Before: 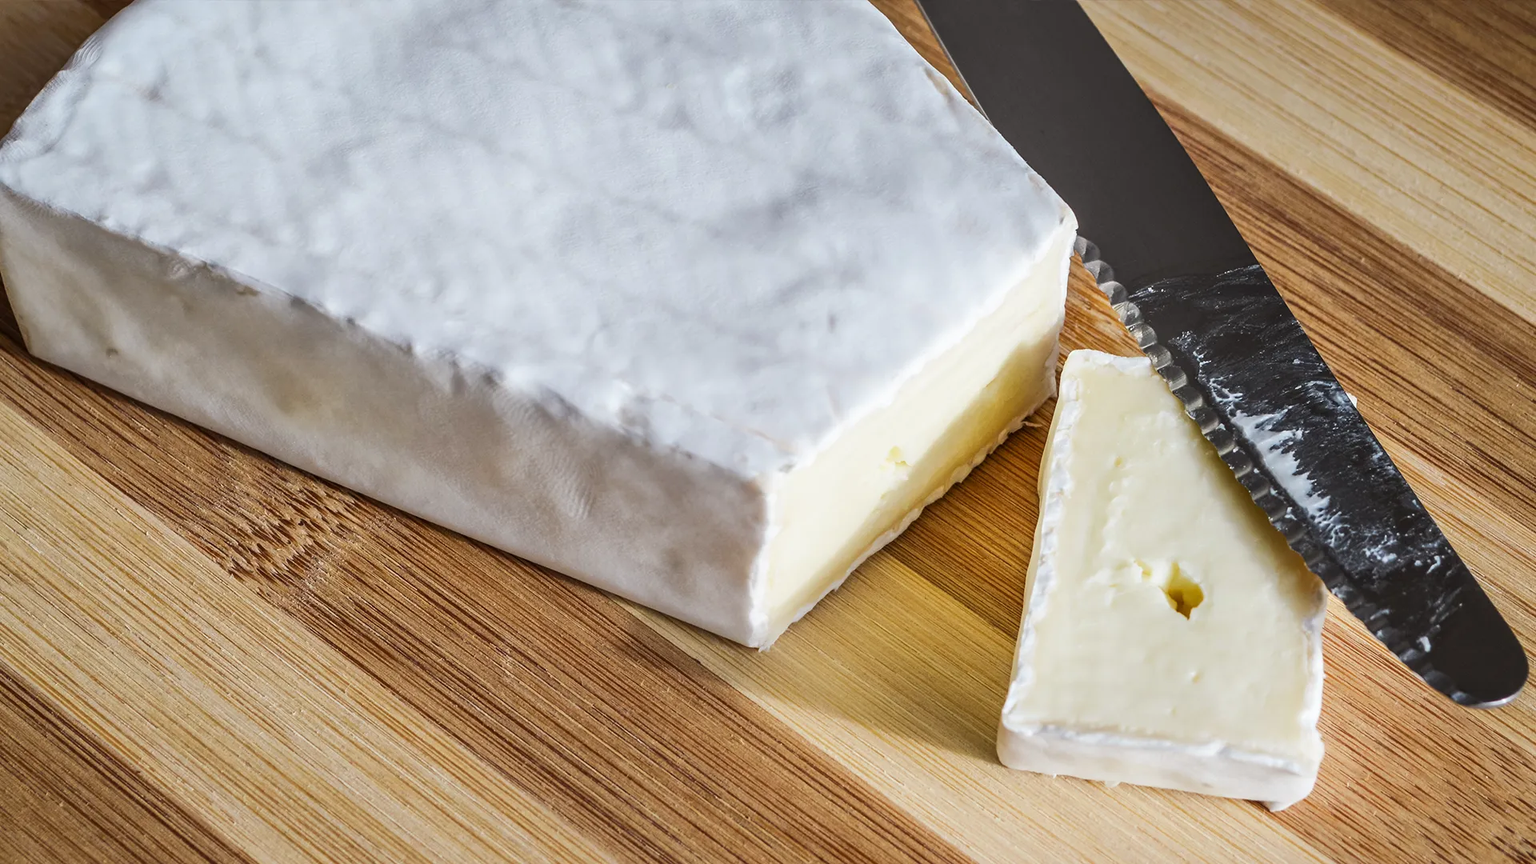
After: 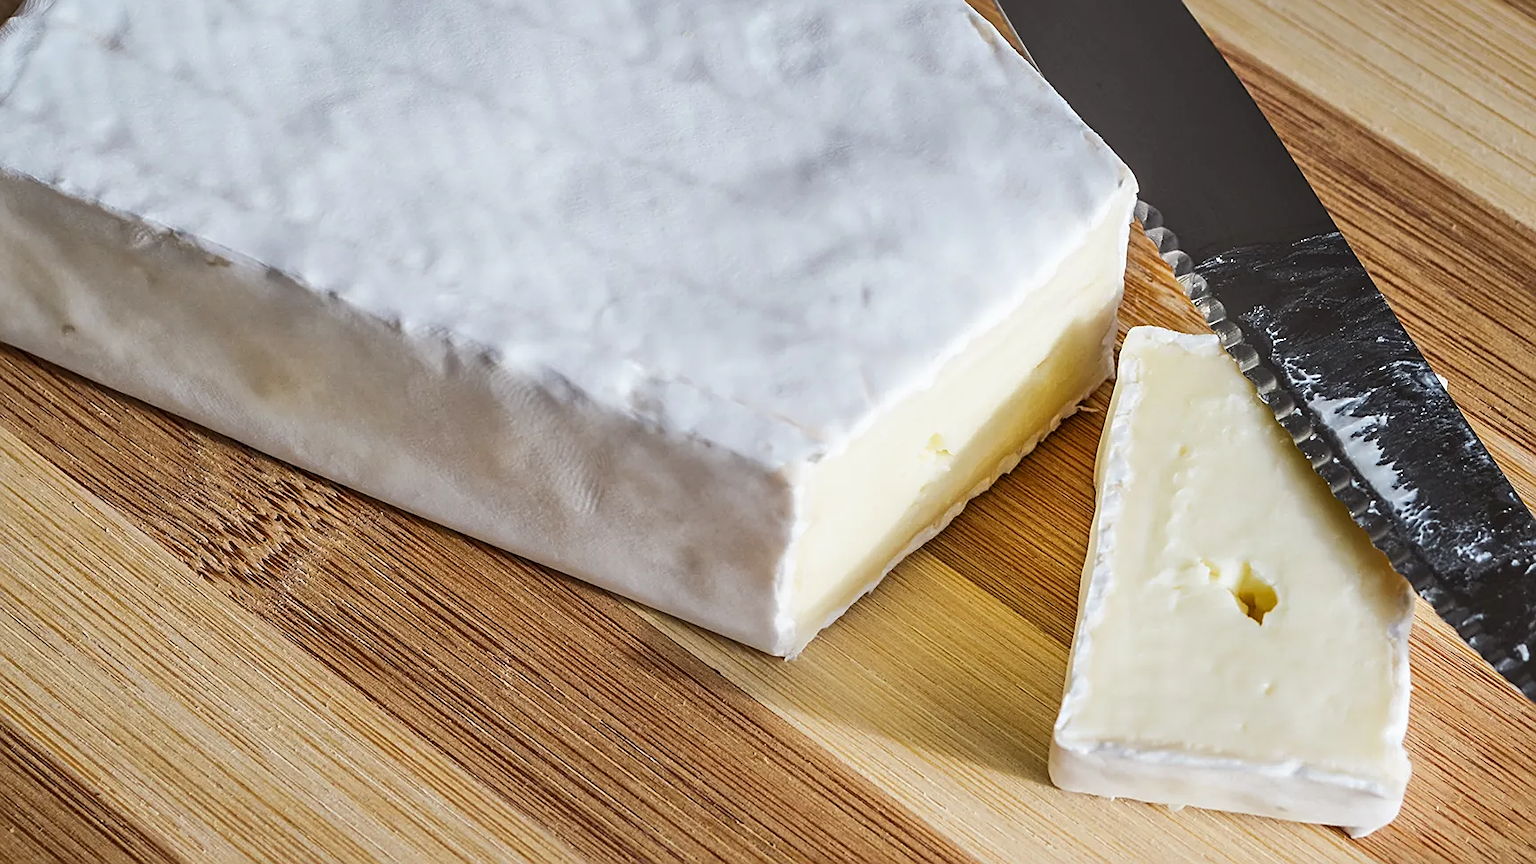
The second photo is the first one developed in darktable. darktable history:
sharpen: on, module defaults
crop: left 3.305%, top 6.436%, right 6.389%, bottom 3.258%
